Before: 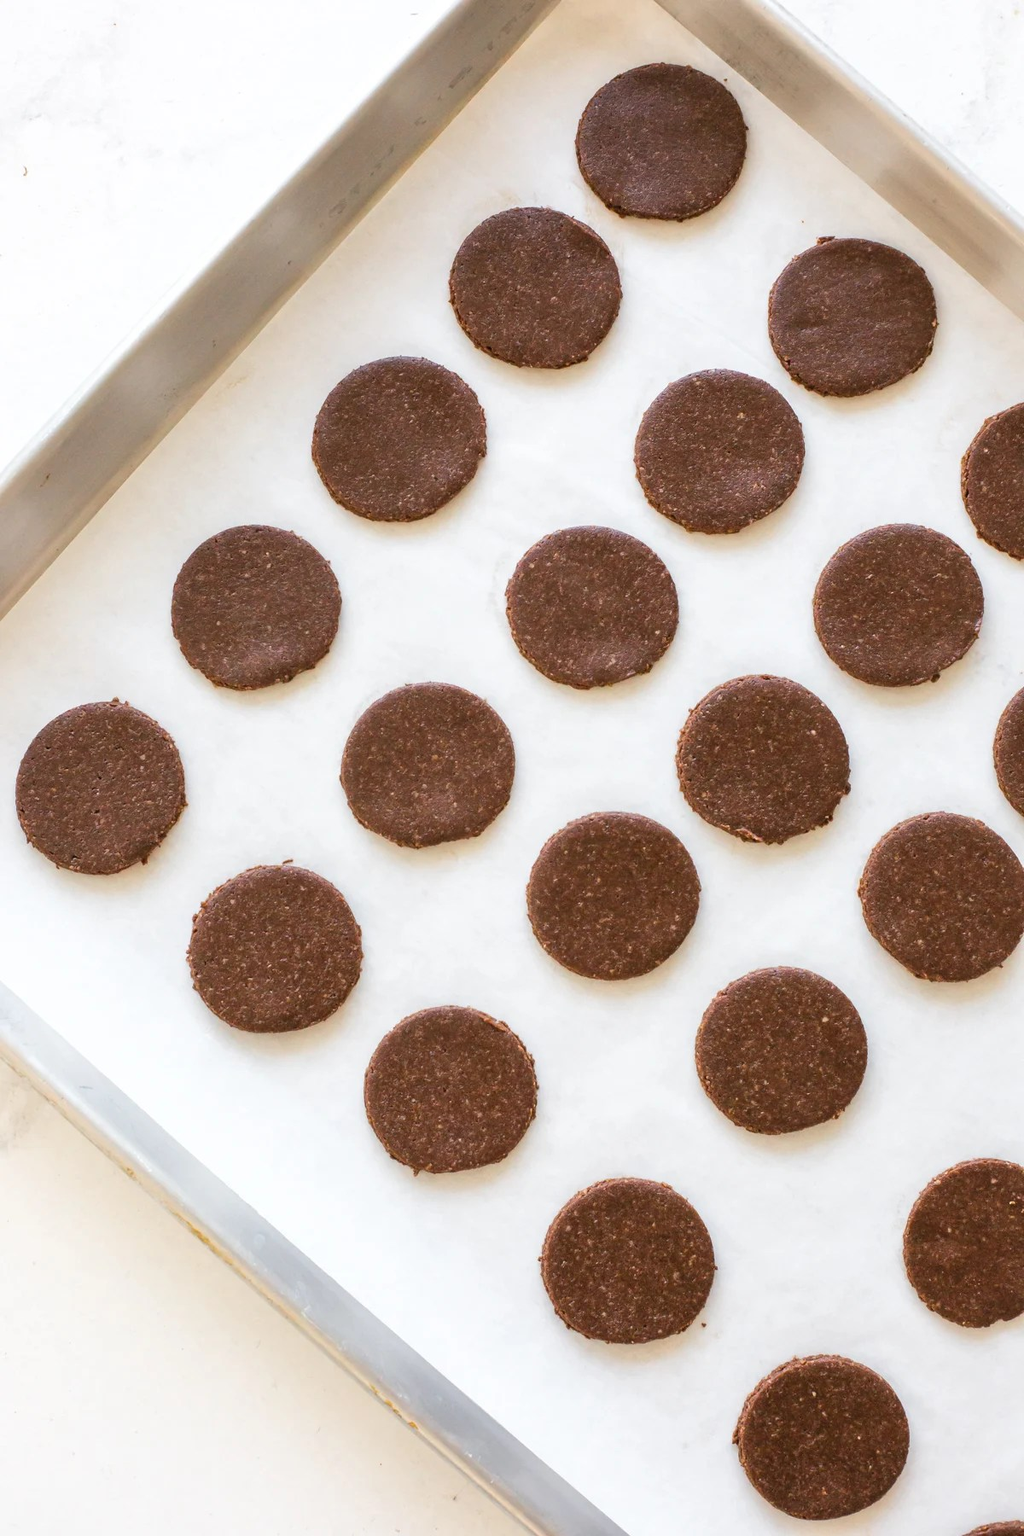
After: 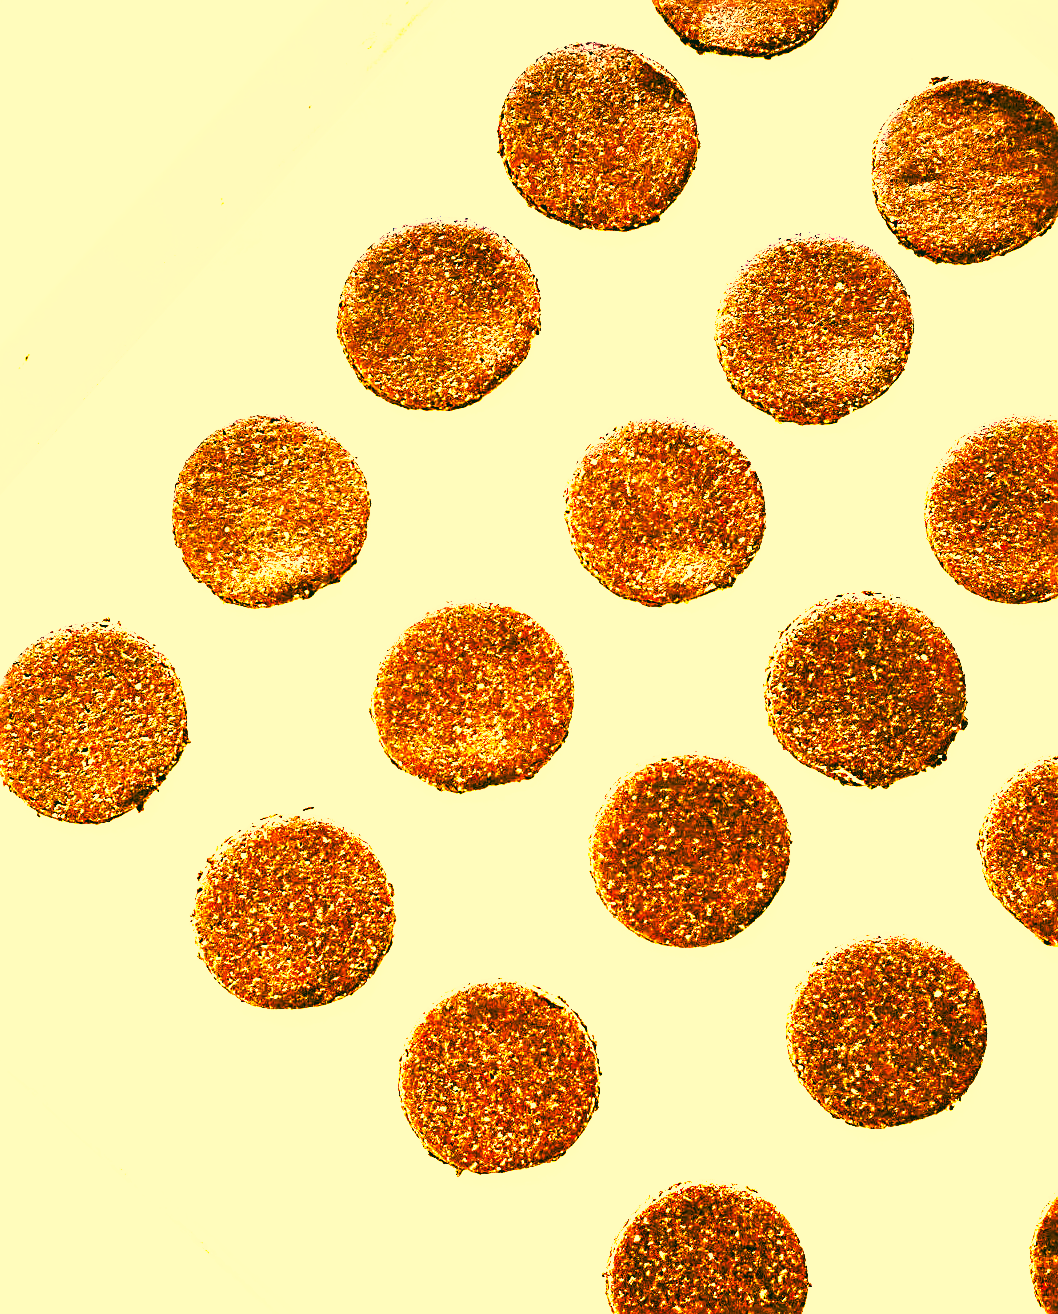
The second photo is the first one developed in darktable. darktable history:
sharpen: radius 2.66, amount 0.671
color balance rgb: highlights gain › chroma 4.084%, highlights gain › hue 201.68°, linear chroma grading › global chroma 25.079%, perceptual saturation grading › global saturation 0.932%, perceptual saturation grading › highlights -32.853%, perceptual saturation grading › mid-tones 15.017%, perceptual saturation grading › shadows 47.674%, perceptual brilliance grading › global brilliance 34.798%, perceptual brilliance grading › highlights 49.364%, perceptual brilliance grading › mid-tones 59.645%, perceptual brilliance grading › shadows 34.987%, global vibrance 10.358%, saturation formula JzAzBz (2021)
exposure: exposure 0.202 EV, compensate exposure bias true, compensate highlight preservation false
tone curve: curves: ch0 [(0, 0) (0.003, 0) (0.011, 0) (0.025, 0) (0.044, 0.001) (0.069, 0.003) (0.1, 0.003) (0.136, 0.006) (0.177, 0.014) (0.224, 0.056) (0.277, 0.128) (0.335, 0.218) (0.399, 0.346) (0.468, 0.512) (0.543, 0.713) (0.623, 0.898) (0.709, 0.987) (0.801, 0.99) (0.898, 0.99) (1, 1)], preserve colors none
crop and rotate: left 2.467%, top 11.182%, right 9.362%, bottom 15.816%
color correction: highlights a* 2.24, highlights b* 34.22, shadows a* -37.1, shadows b* -5.66
filmic rgb: middle gray luminance 9.4%, black relative exposure -10.69 EV, white relative exposure 3.44 EV, threshold 2.96 EV, target black luminance 0%, hardness 5.94, latitude 59.66%, contrast 1.094, highlights saturation mix 5.79%, shadows ↔ highlights balance 29.11%, enable highlight reconstruction true
